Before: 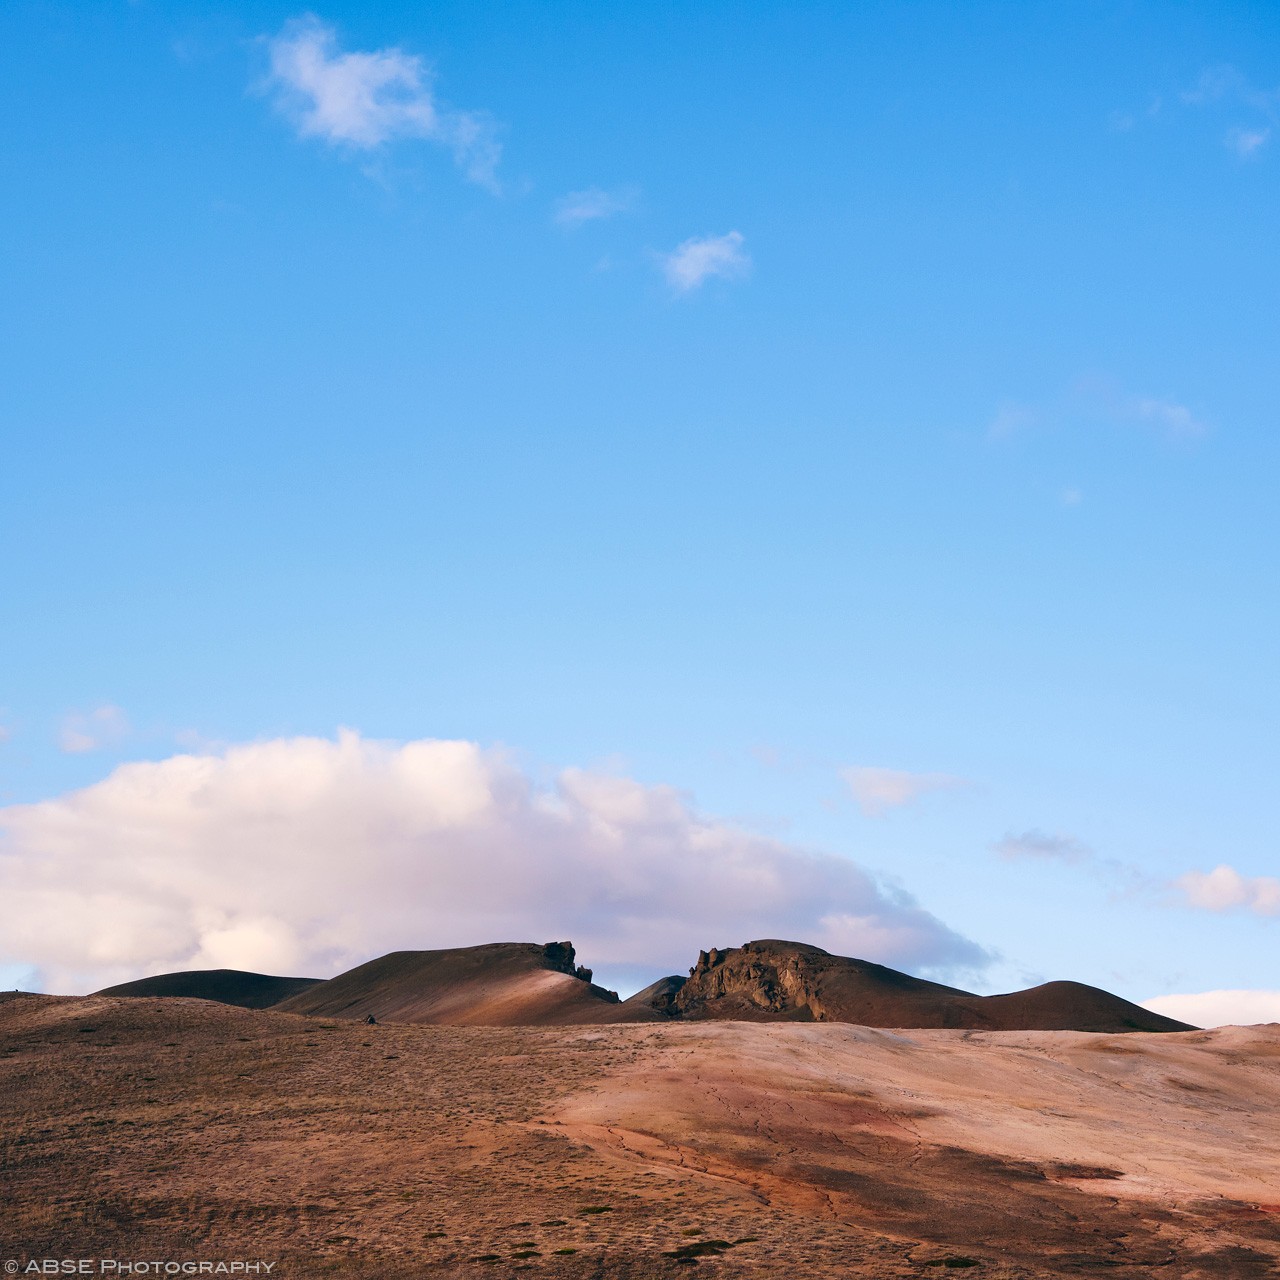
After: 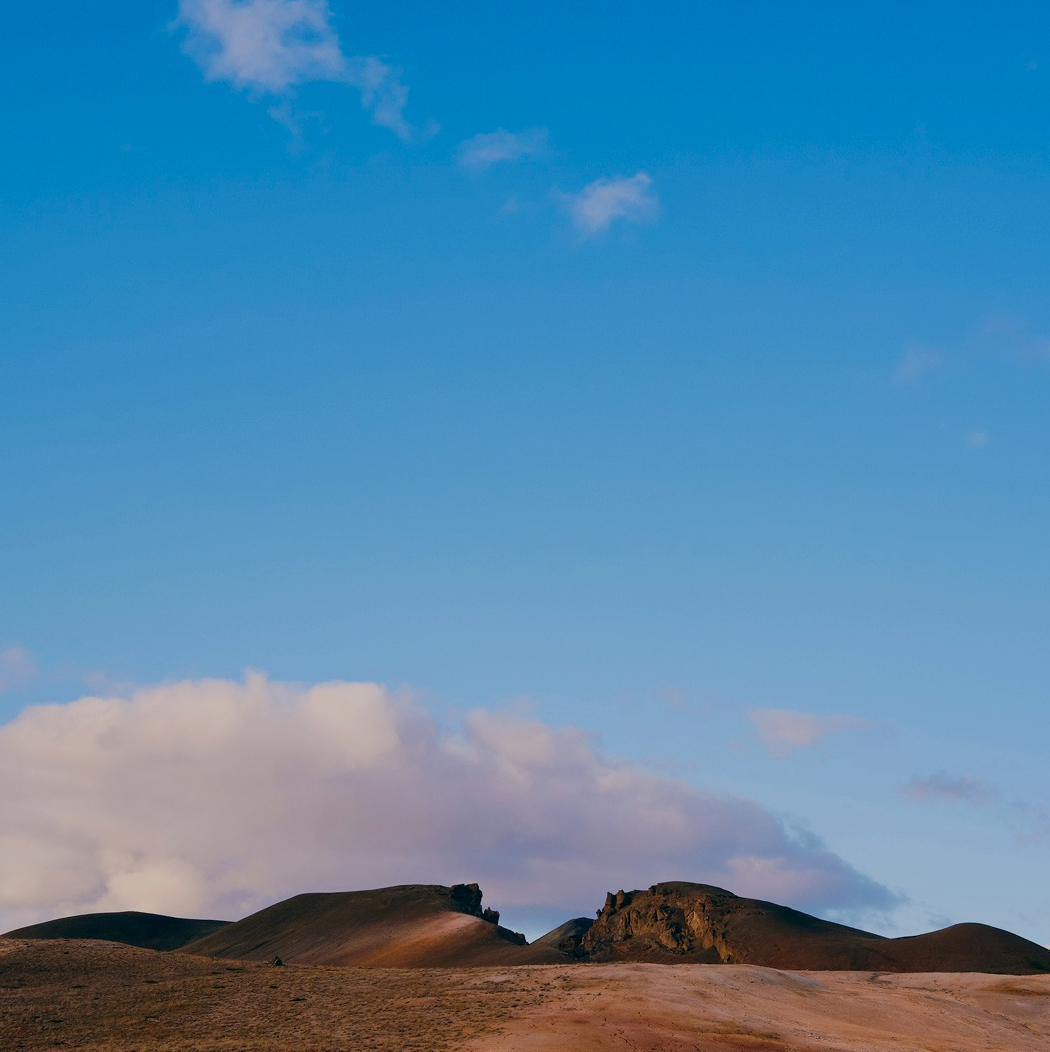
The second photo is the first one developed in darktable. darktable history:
crop and rotate: left 7.342%, top 4.539%, right 10.578%, bottom 13.232%
color balance rgb: shadows lift › chroma 2.065%, shadows lift › hue 137.14°, perceptual saturation grading › global saturation 19.358%, global vibrance 20%
exposure: black level correction 0, exposure -0.862 EV, compensate highlight preservation false
